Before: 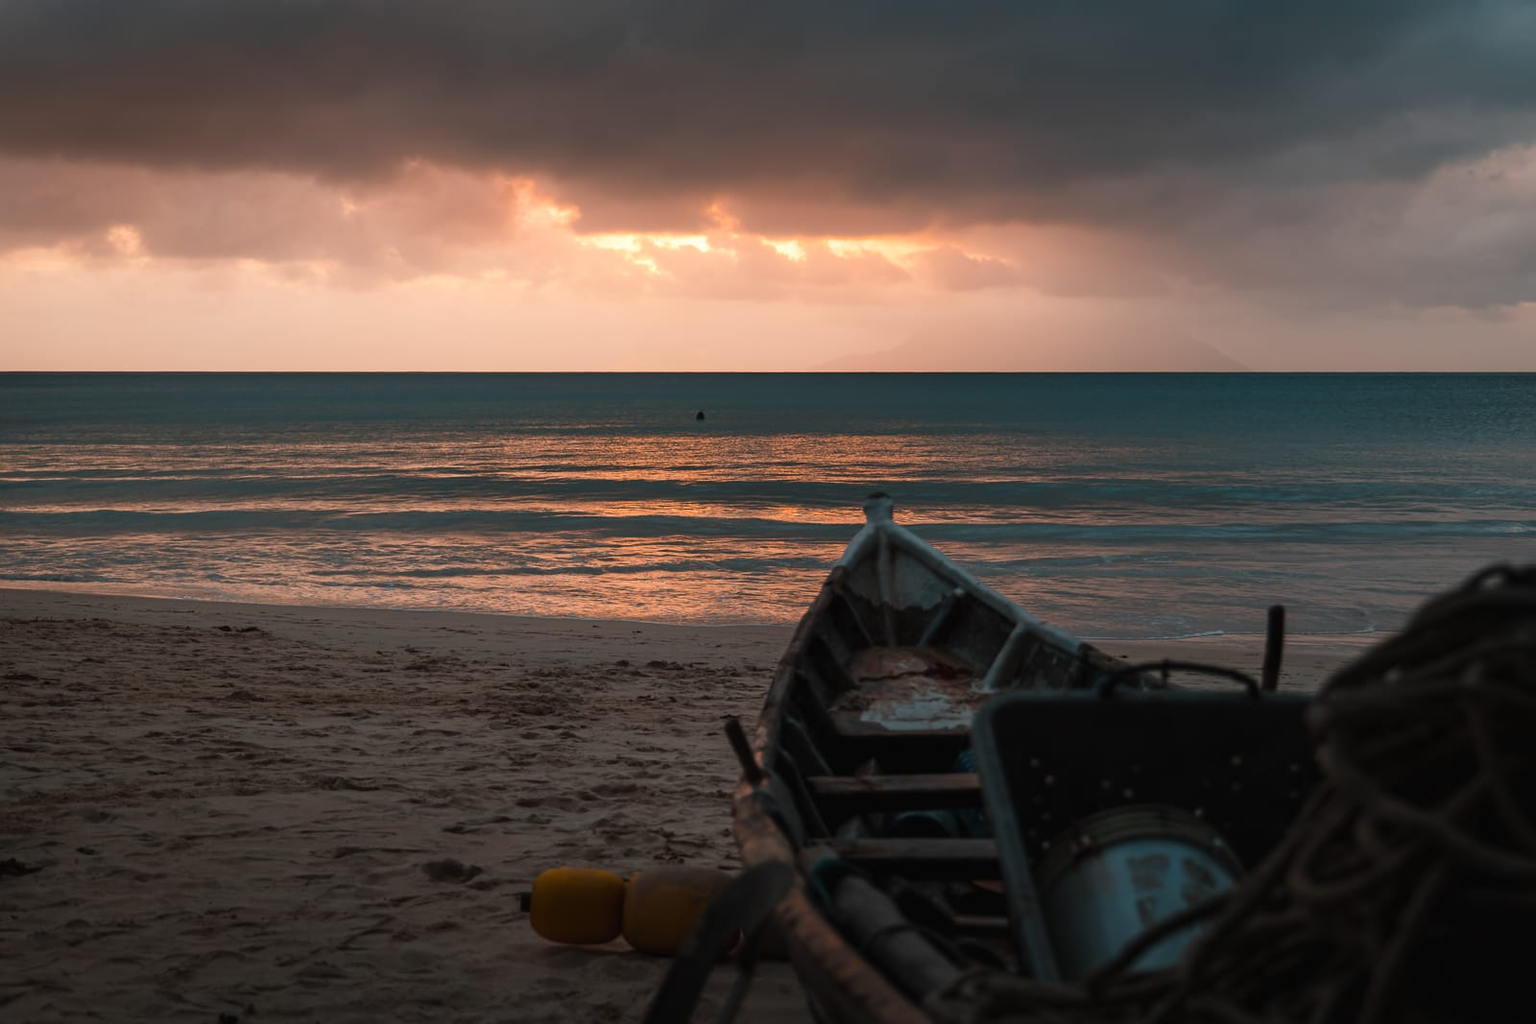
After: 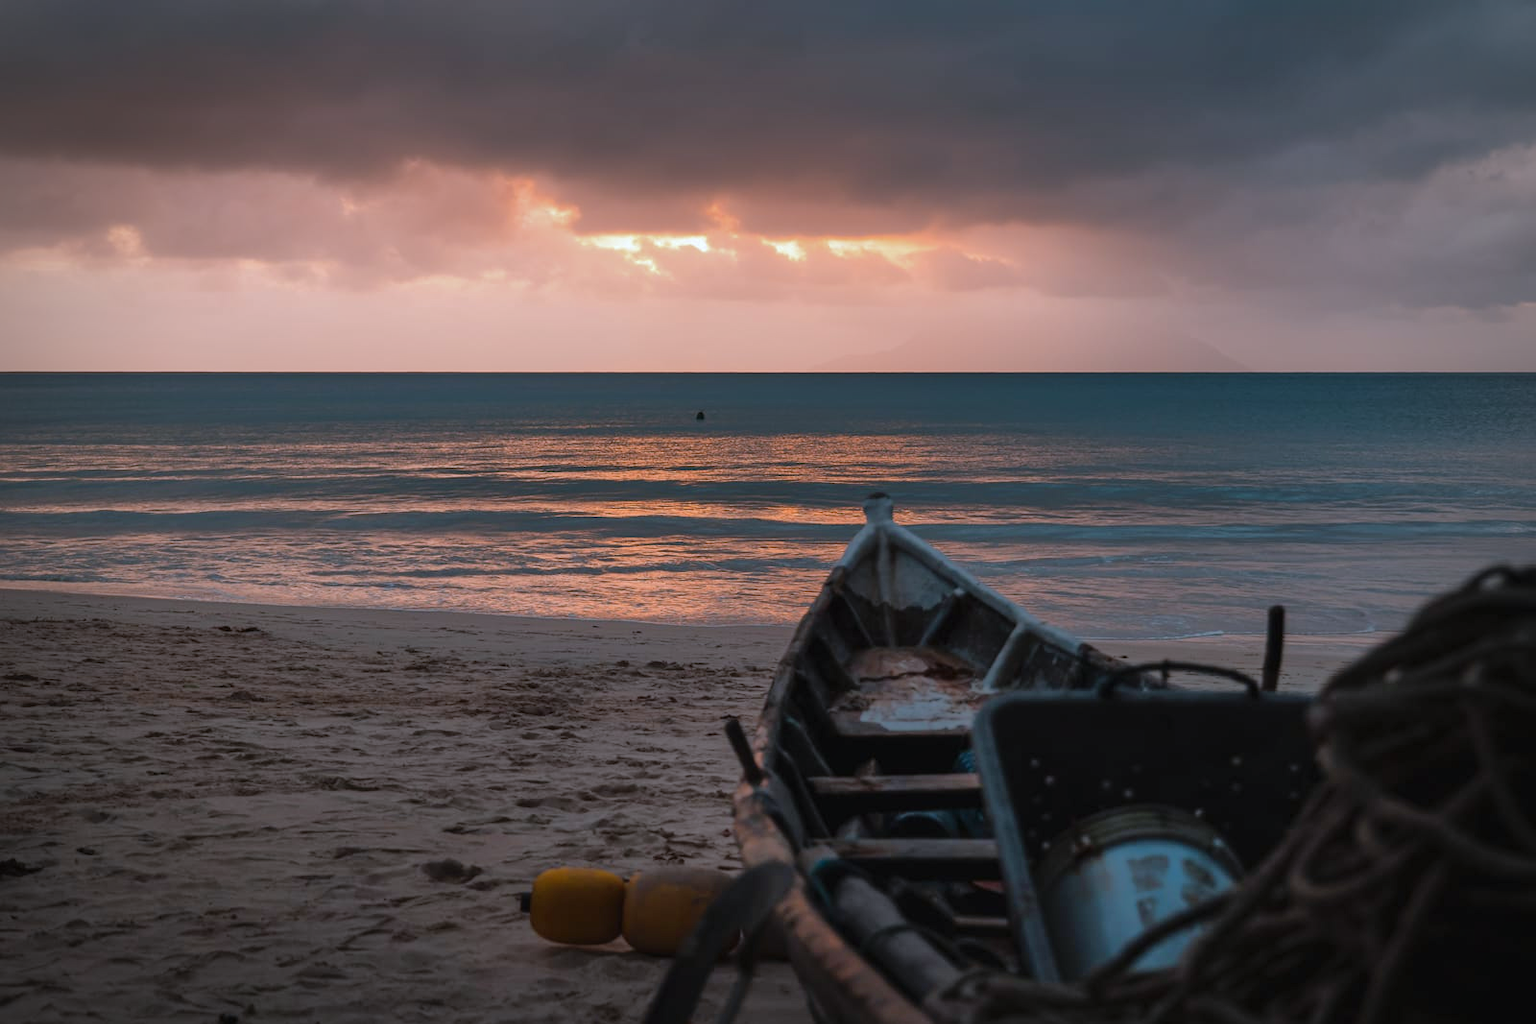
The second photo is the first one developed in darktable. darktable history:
shadows and highlights: highlights -60
vignetting: fall-off radius 60.92%
white balance: red 0.967, blue 1.119, emerald 0.756
